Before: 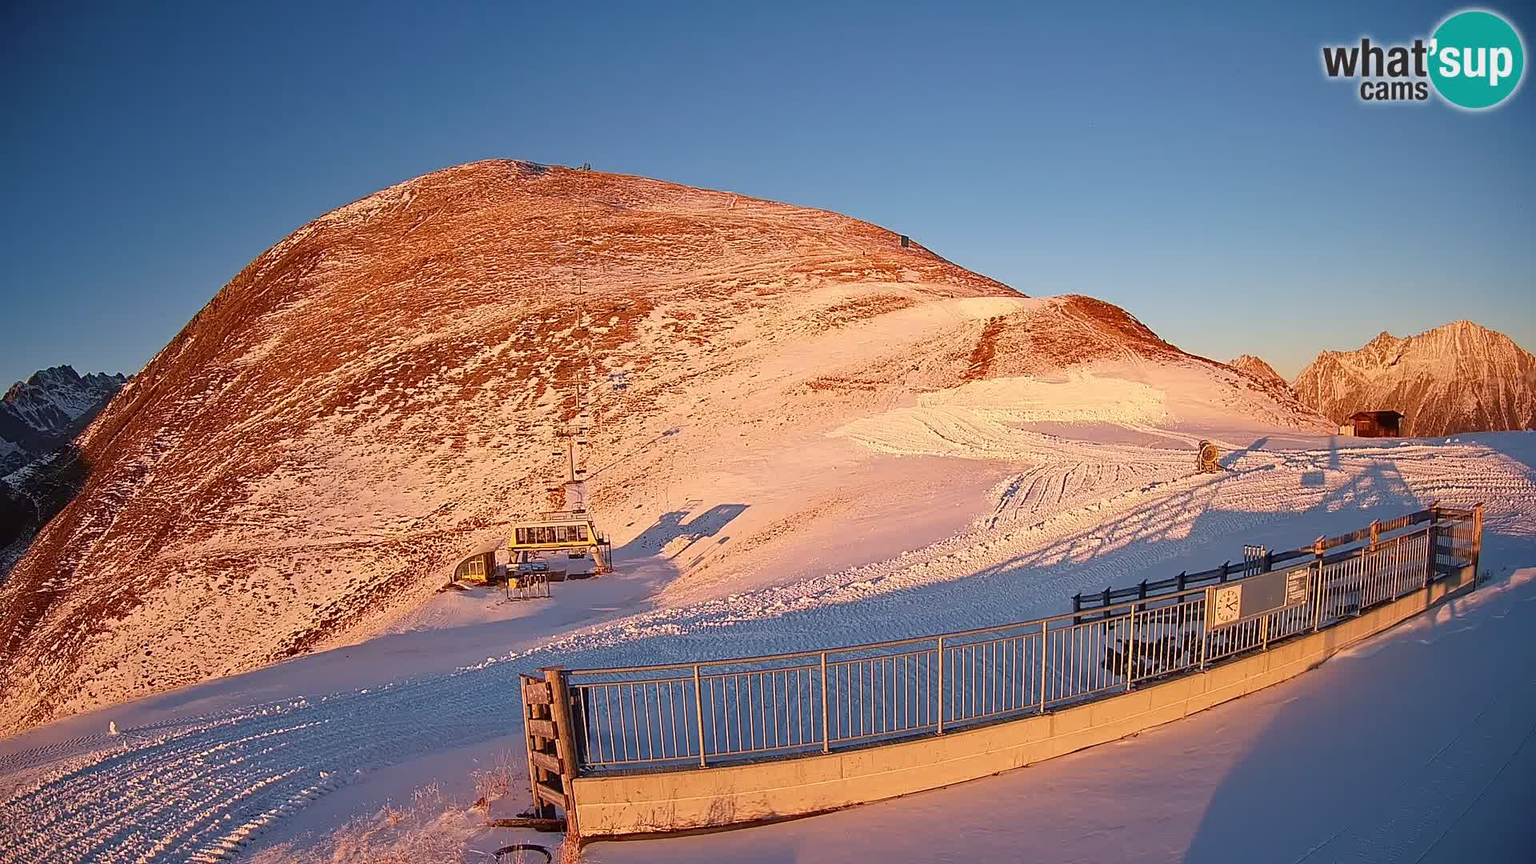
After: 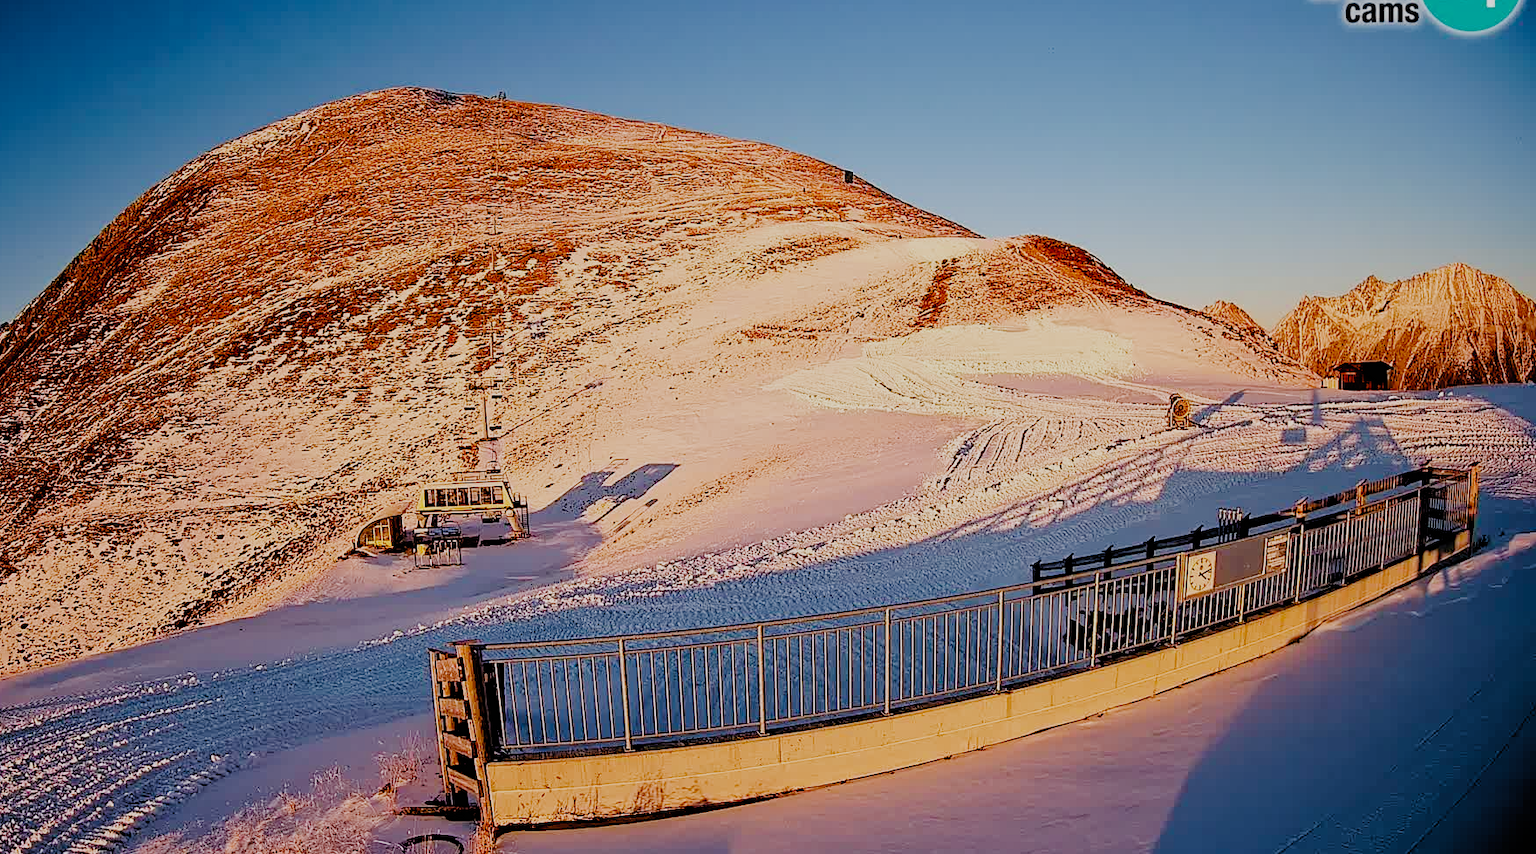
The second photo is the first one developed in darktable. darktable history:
crop and rotate: left 8.262%, top 9.226%
filmic rgb: black relative exposure -2.85 EV, white relative exposure 4.56 EV, hardness 1.77, contrast 1.25, preserve chrominance no, color science v5 (2021)
